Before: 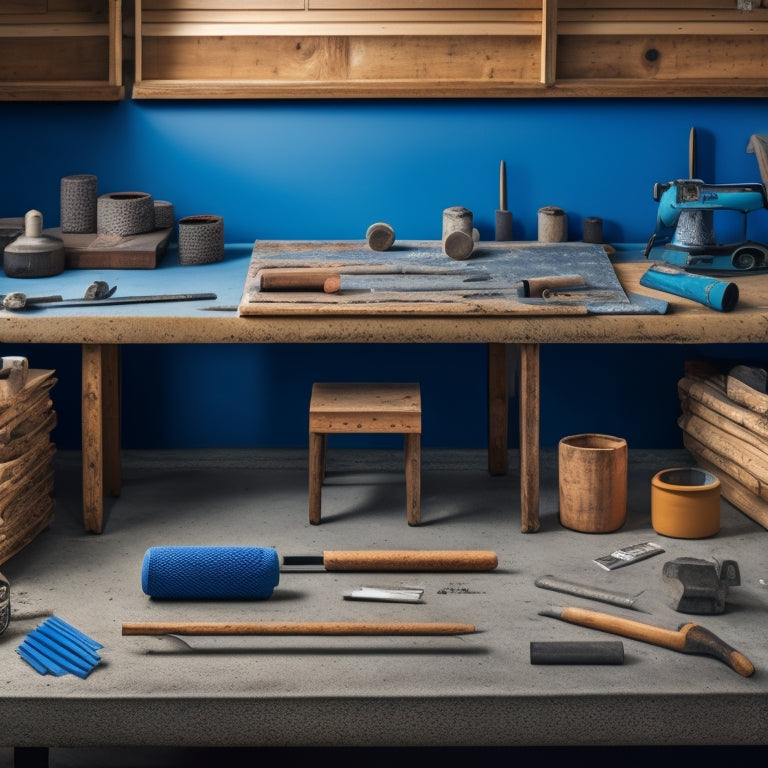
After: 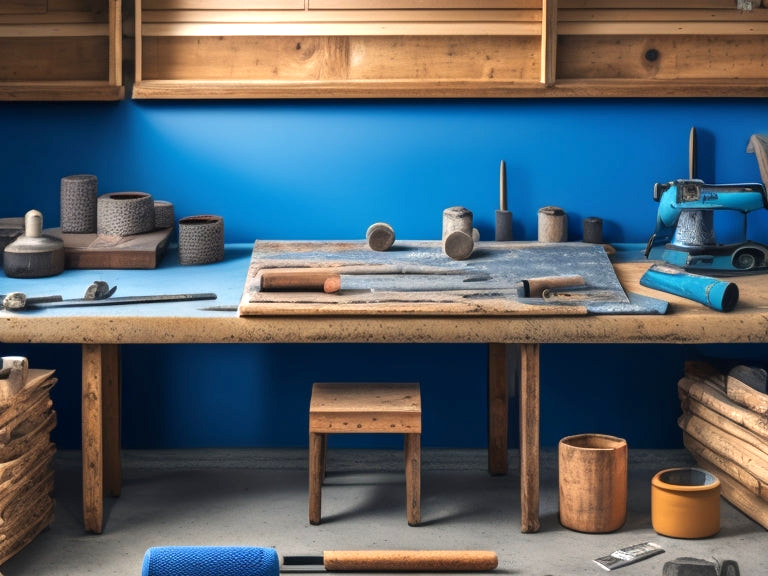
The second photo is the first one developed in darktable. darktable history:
exposure: exposure 0.602 EV, compensate exposure bias true, compensate highlight preservation false
crop: bottom 24.993%
